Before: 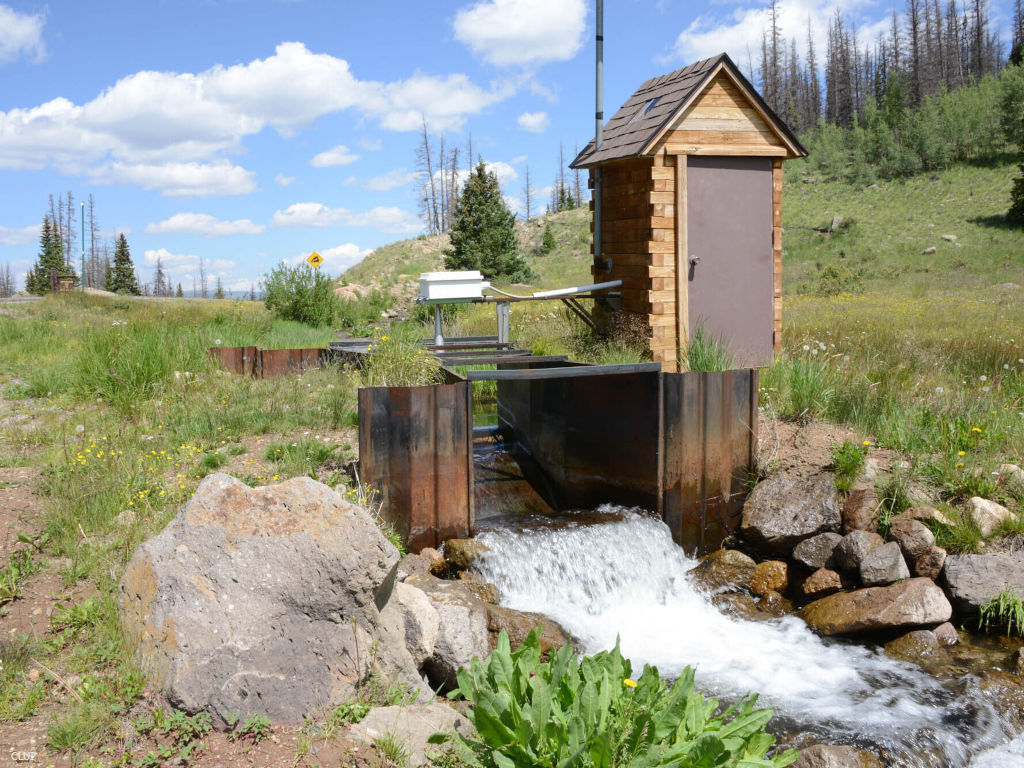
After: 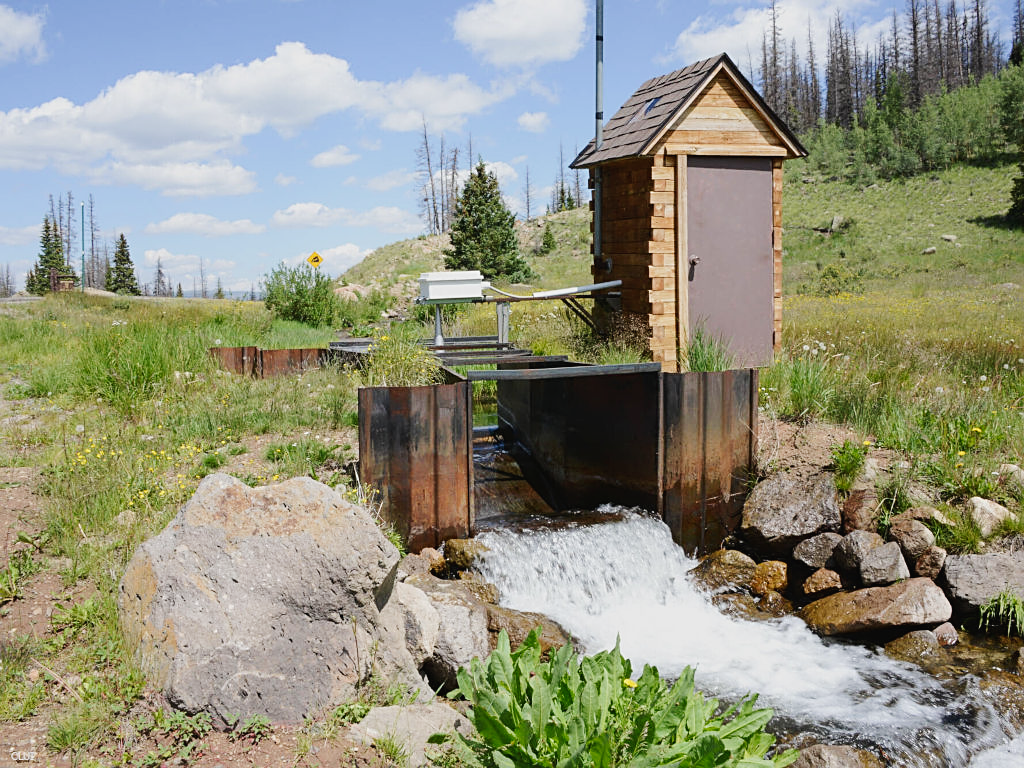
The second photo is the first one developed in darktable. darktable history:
sharpen: on, module defaults
tone curve: curves: ch0 [(0, 0.018) (0.036, 0.038) (0.15, 0.131) (0.27, 0.247) (0.545, 0.561) (0.761, 0.761) (1, 0.919)]; ch1 [(0, 0) (0.179, 0.173) (0.322, 0.32) (0.429, 0.431) (0.502, 0.5) (0.519, 0.522) (0.562, 0.588) (0.625, 0.67) (0.711, 0.745) (1, 1)]; ch2 [(0, 0) (0.29, 0.295) (0.404, 0.436) (0.497, 0.499) (0.521, 0.523) (0.561, 0.605) (0.657, 0.655) (0.712, 0.764) (1, 1)], preserve colors none
